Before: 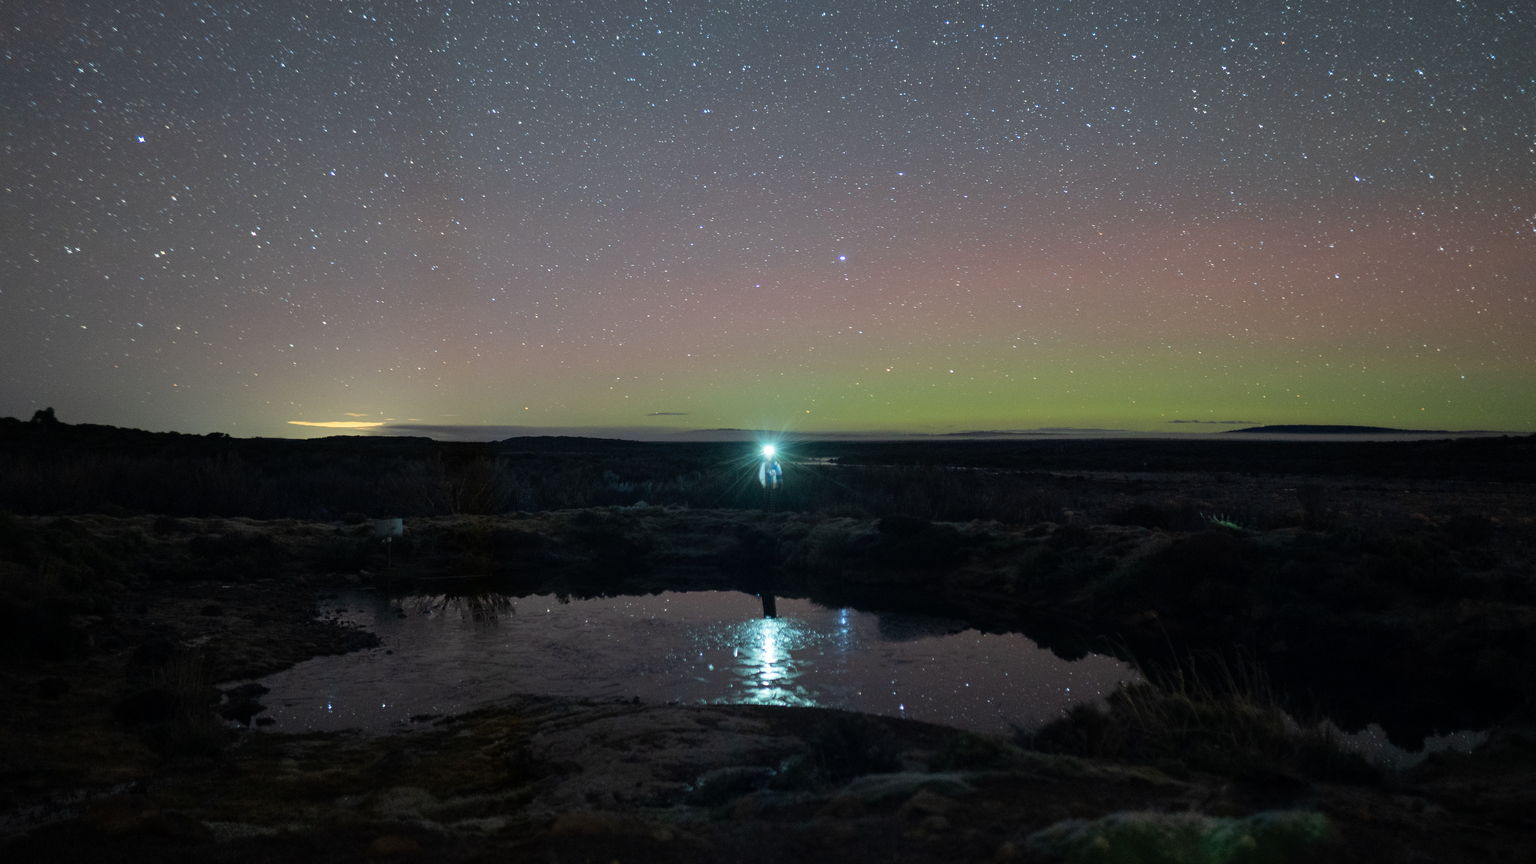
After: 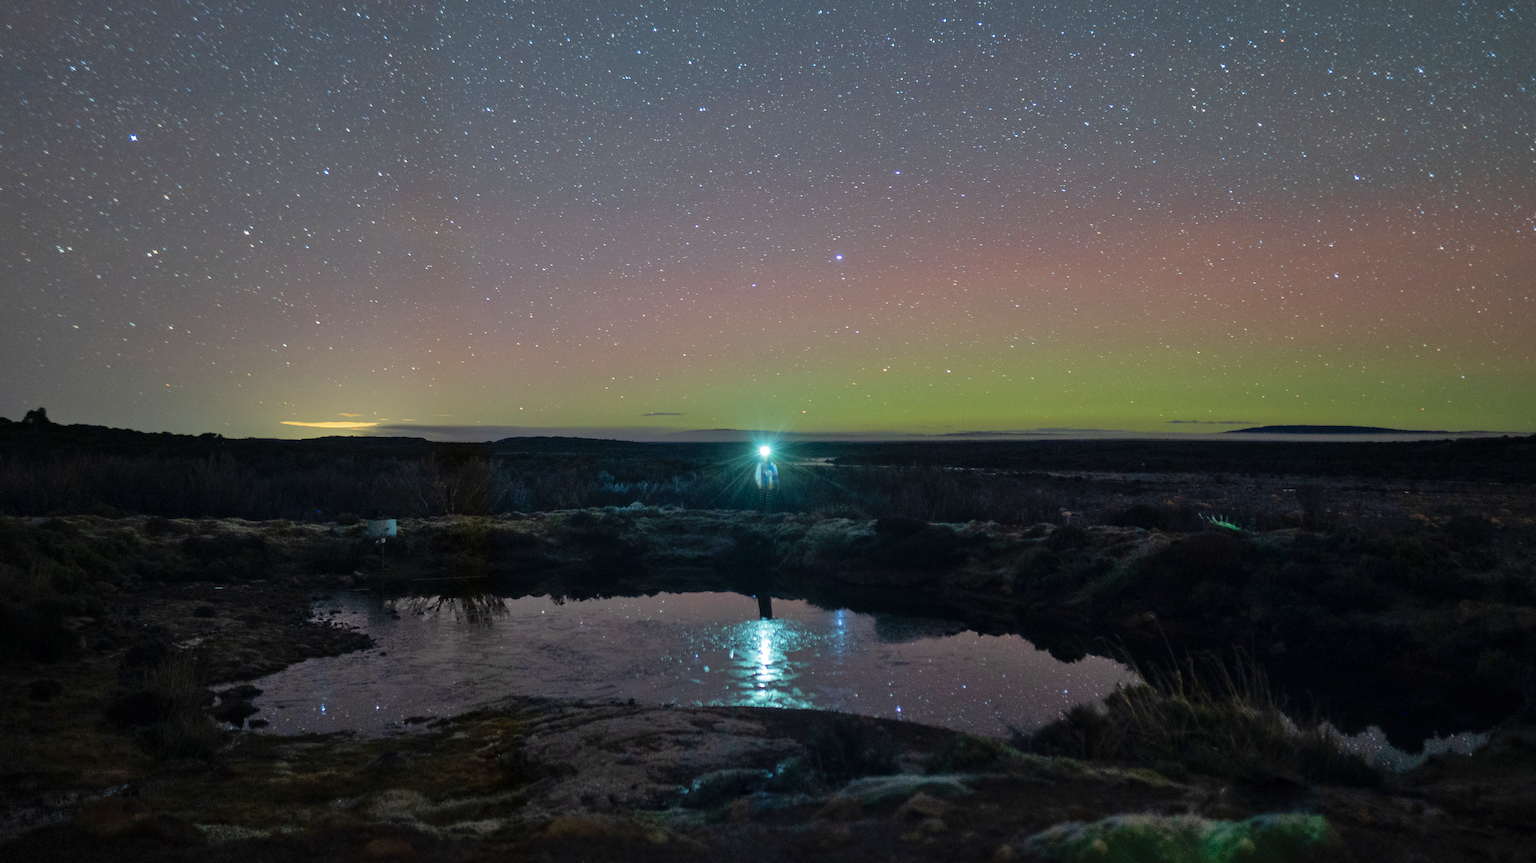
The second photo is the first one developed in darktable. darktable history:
velvia: on, module defaults
crop and rotate: left 0.587%, top 0.339%, bottom 0.29%
shadows and highlights: on, module defaults
